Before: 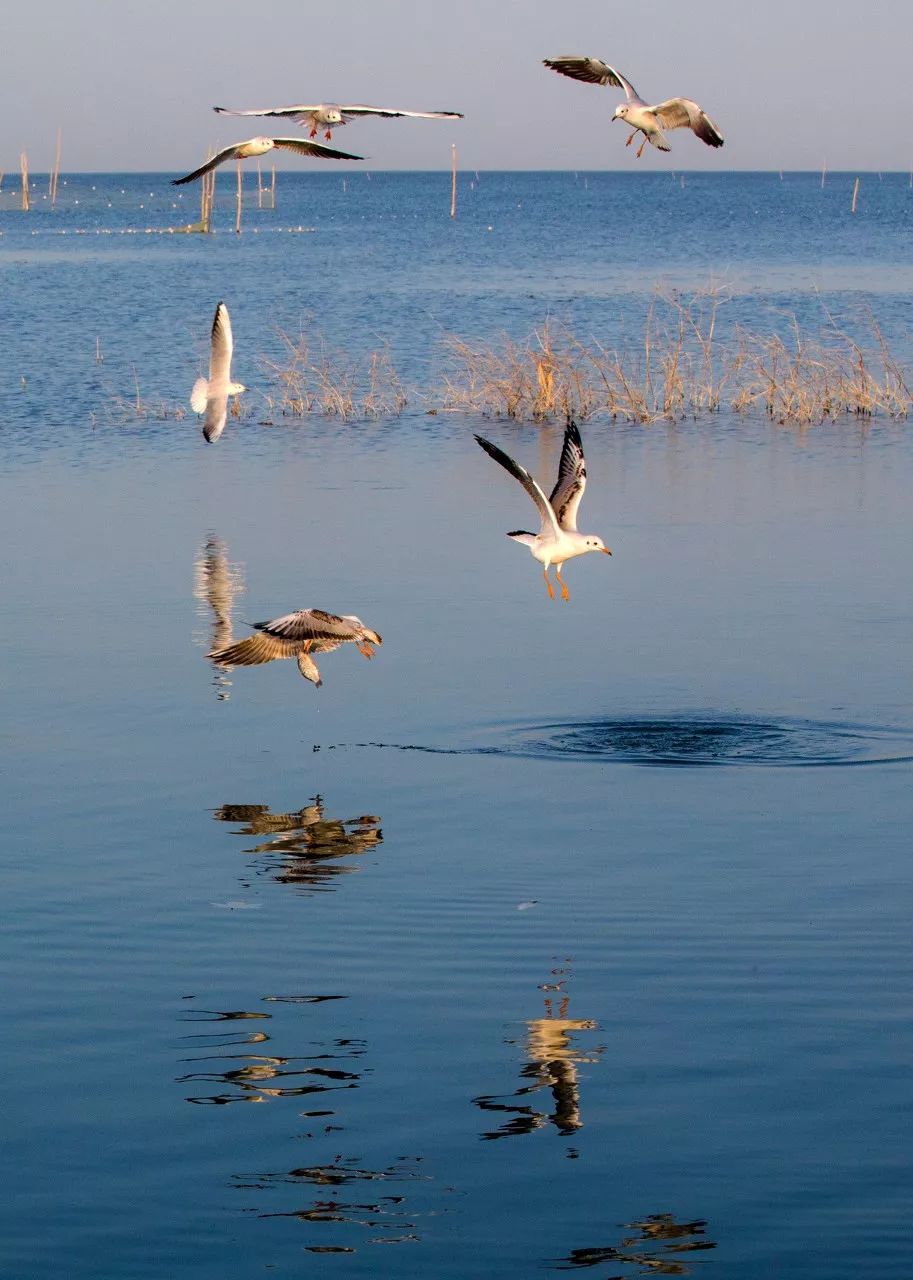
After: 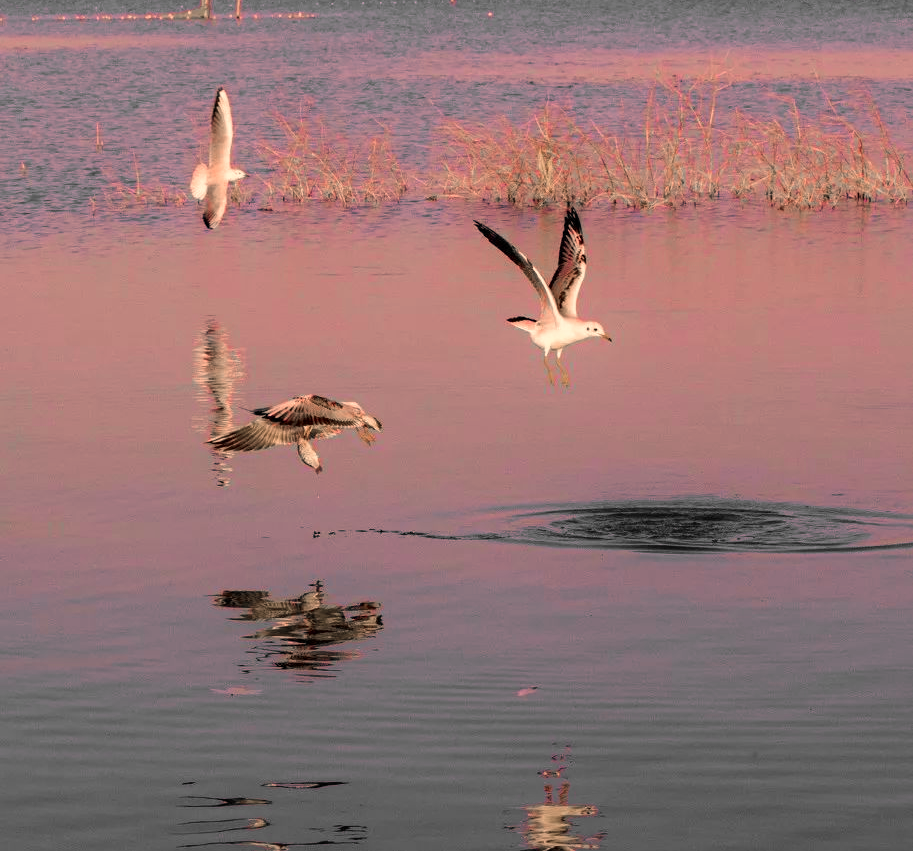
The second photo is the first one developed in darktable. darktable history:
color correction: highlights a* 40, highlights b* 40, saturation 0.69
color balance rgb: perceptual saturation grading › global saturation 25%, global vibrance 20%
crop: top 16.727%, bottom 16.727%
color zones: curves: ch1 [(0, 0.831) (0.08, 0.771) (0.157, 0.268) (0.241, 0.207) (0.562, -0.005) (0.714, -0.013) (0.876, 0.01) (1, 0.831)]
white balance: emerald 1
